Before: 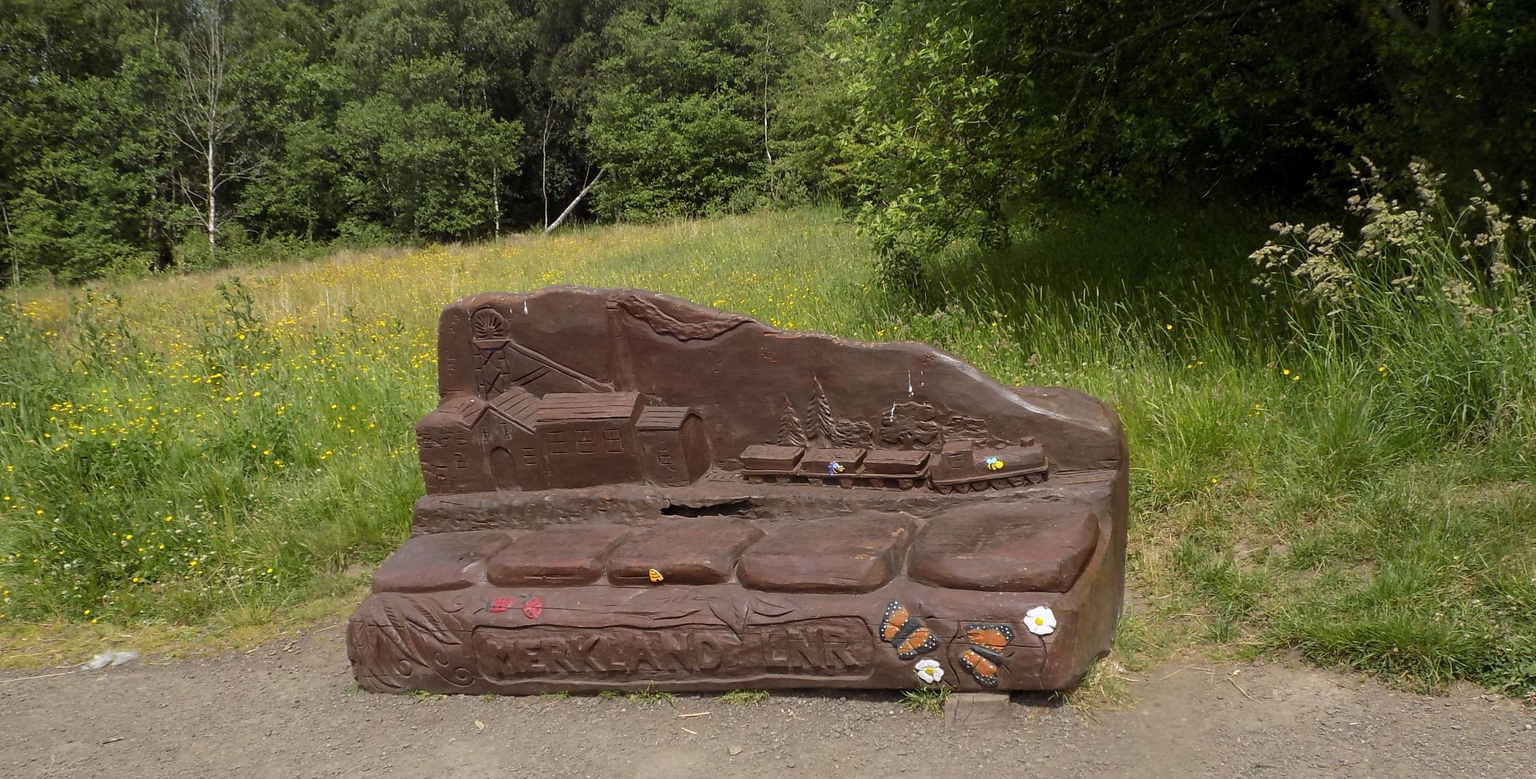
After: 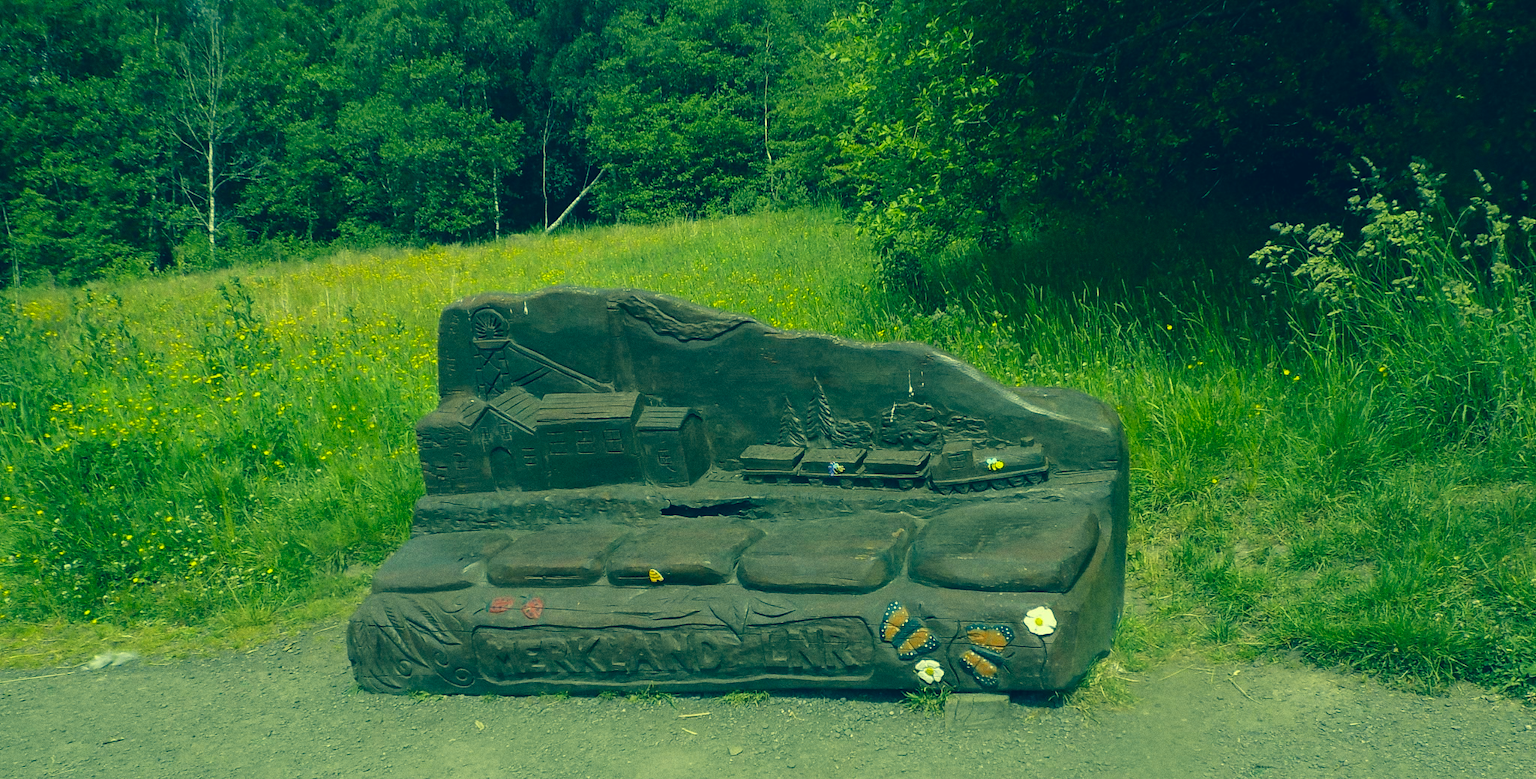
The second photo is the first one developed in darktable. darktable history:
grain: coarseness 0.47 ISO
color correction: highlights a* -15.58, highlights b* 40, shadows a* -40, shadows b* -26.18
